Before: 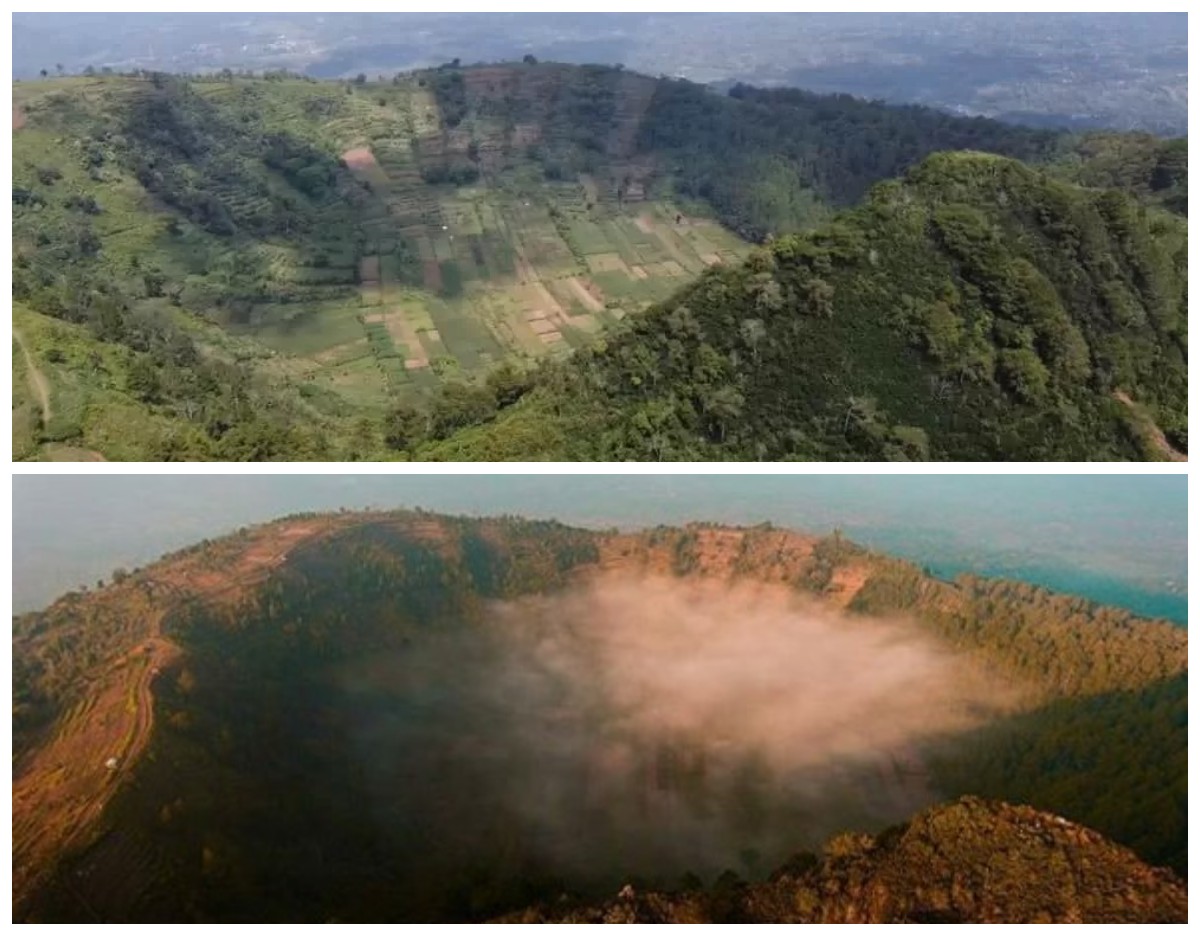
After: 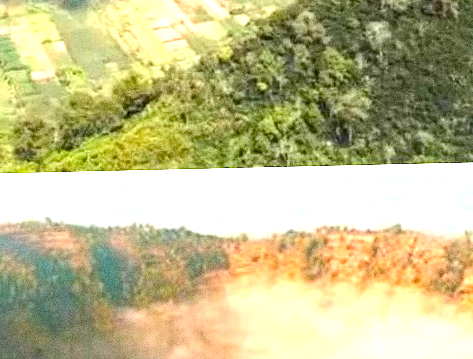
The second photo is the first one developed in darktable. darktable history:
rotate and perspective: rotation -1.32°, lens shift (horizontal) -0.031, crop left 0.015, crop right 0.985, crop top 0.047, crop bottom 0.982
crop: left 30%, top 30%, right 30%, bottom 30%
tone equalizer: on, module defaults
exposure: black level correction 0.001, exposure 1.822 EV, compensate exposure bias true, compensate highlight preservation false
color balance rgb: perceptual saturation grading › global saturation 20%, global vibrance 20%
grain: coarseness 0.09 ISO, strength 40%
local contrast: on, module defaults
